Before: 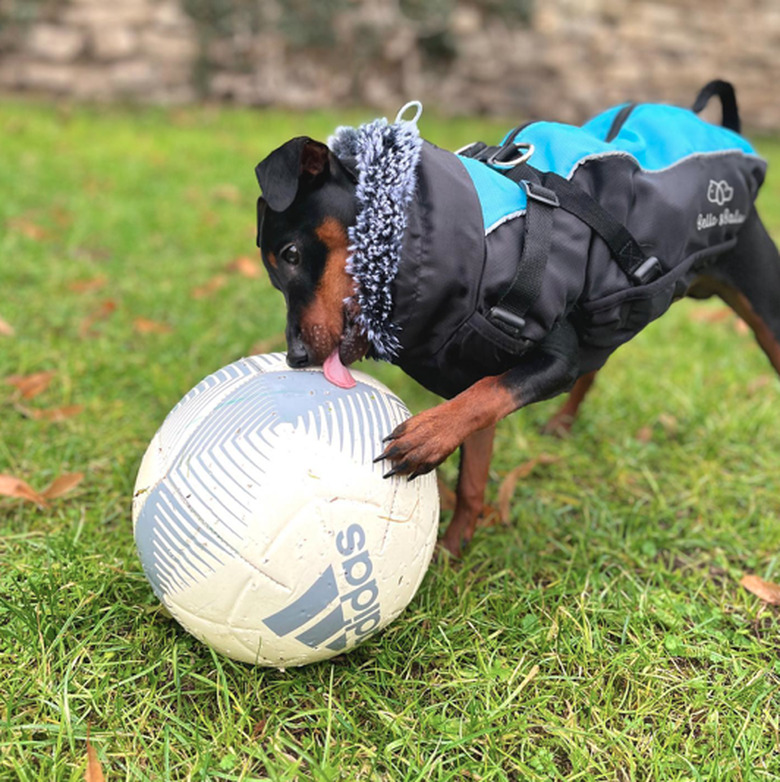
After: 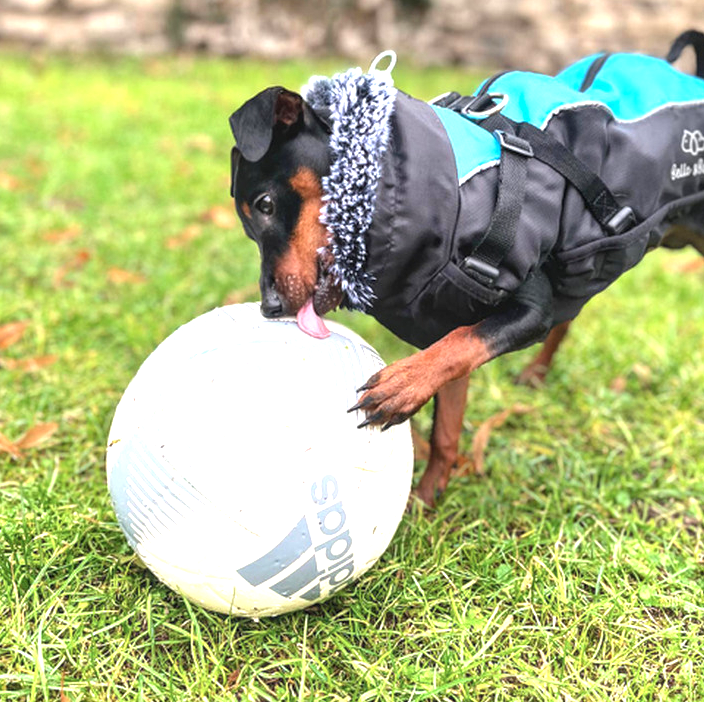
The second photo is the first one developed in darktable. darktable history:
crop: left 3.409%, top 6.505%, right 6.043%, bottom 3.26%
local contrast: detail 130%
exposure: black level correction 0, exposure 0.894 EV, compensate exposure bias true, compensate highlight preservation false
